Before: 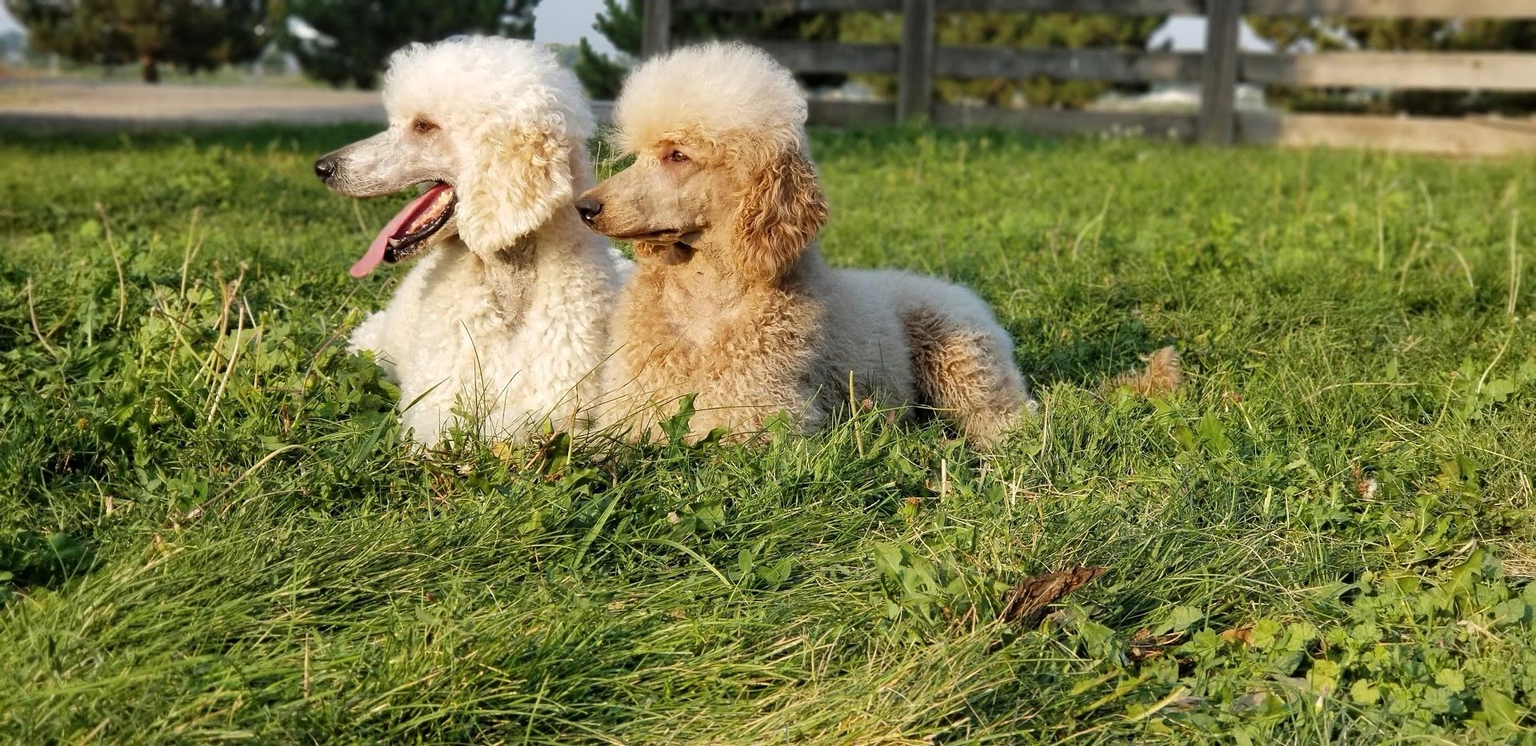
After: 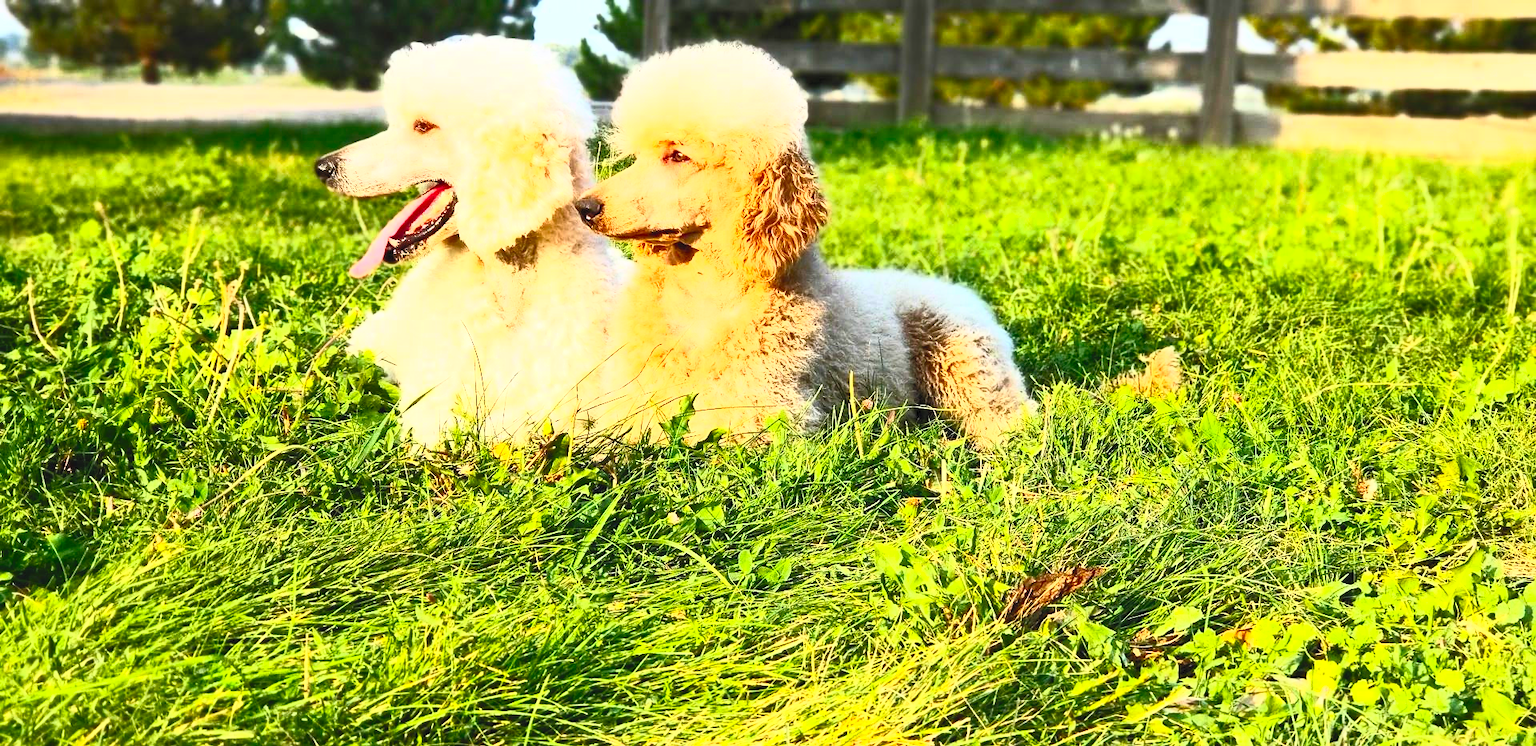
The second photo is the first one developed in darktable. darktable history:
contrast brightness saturation: contrast 0.98, brightness 0.981, saturation 0.982
